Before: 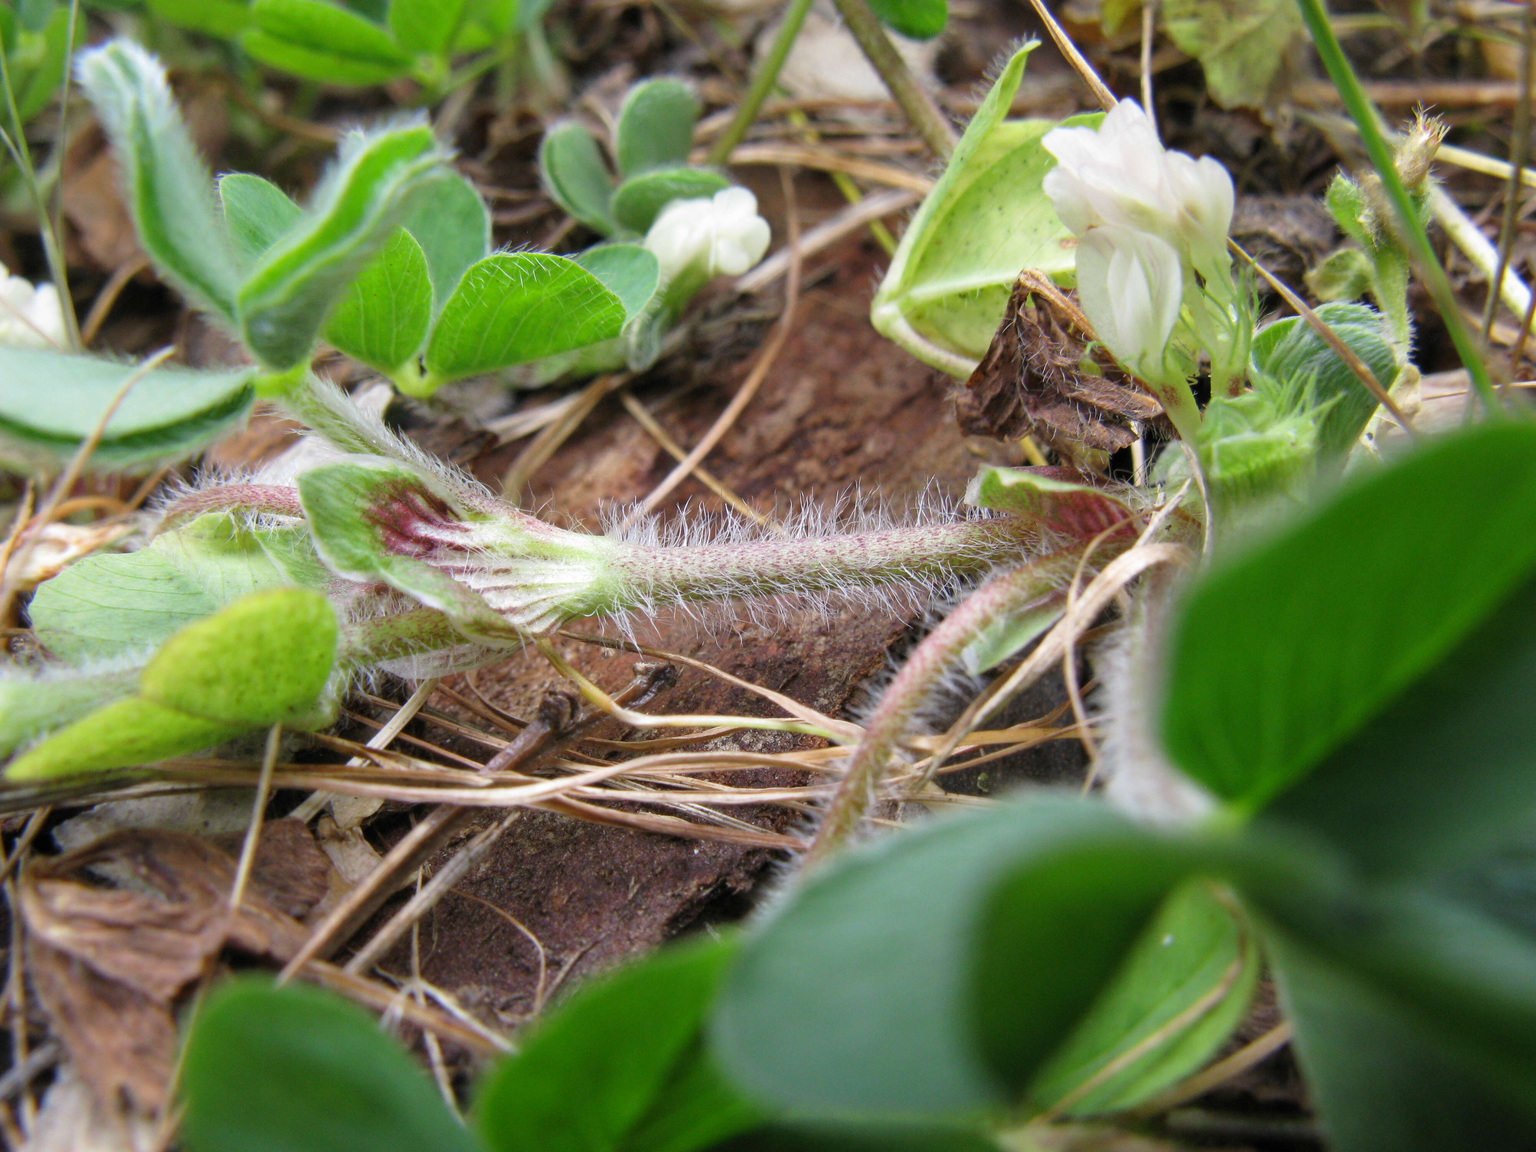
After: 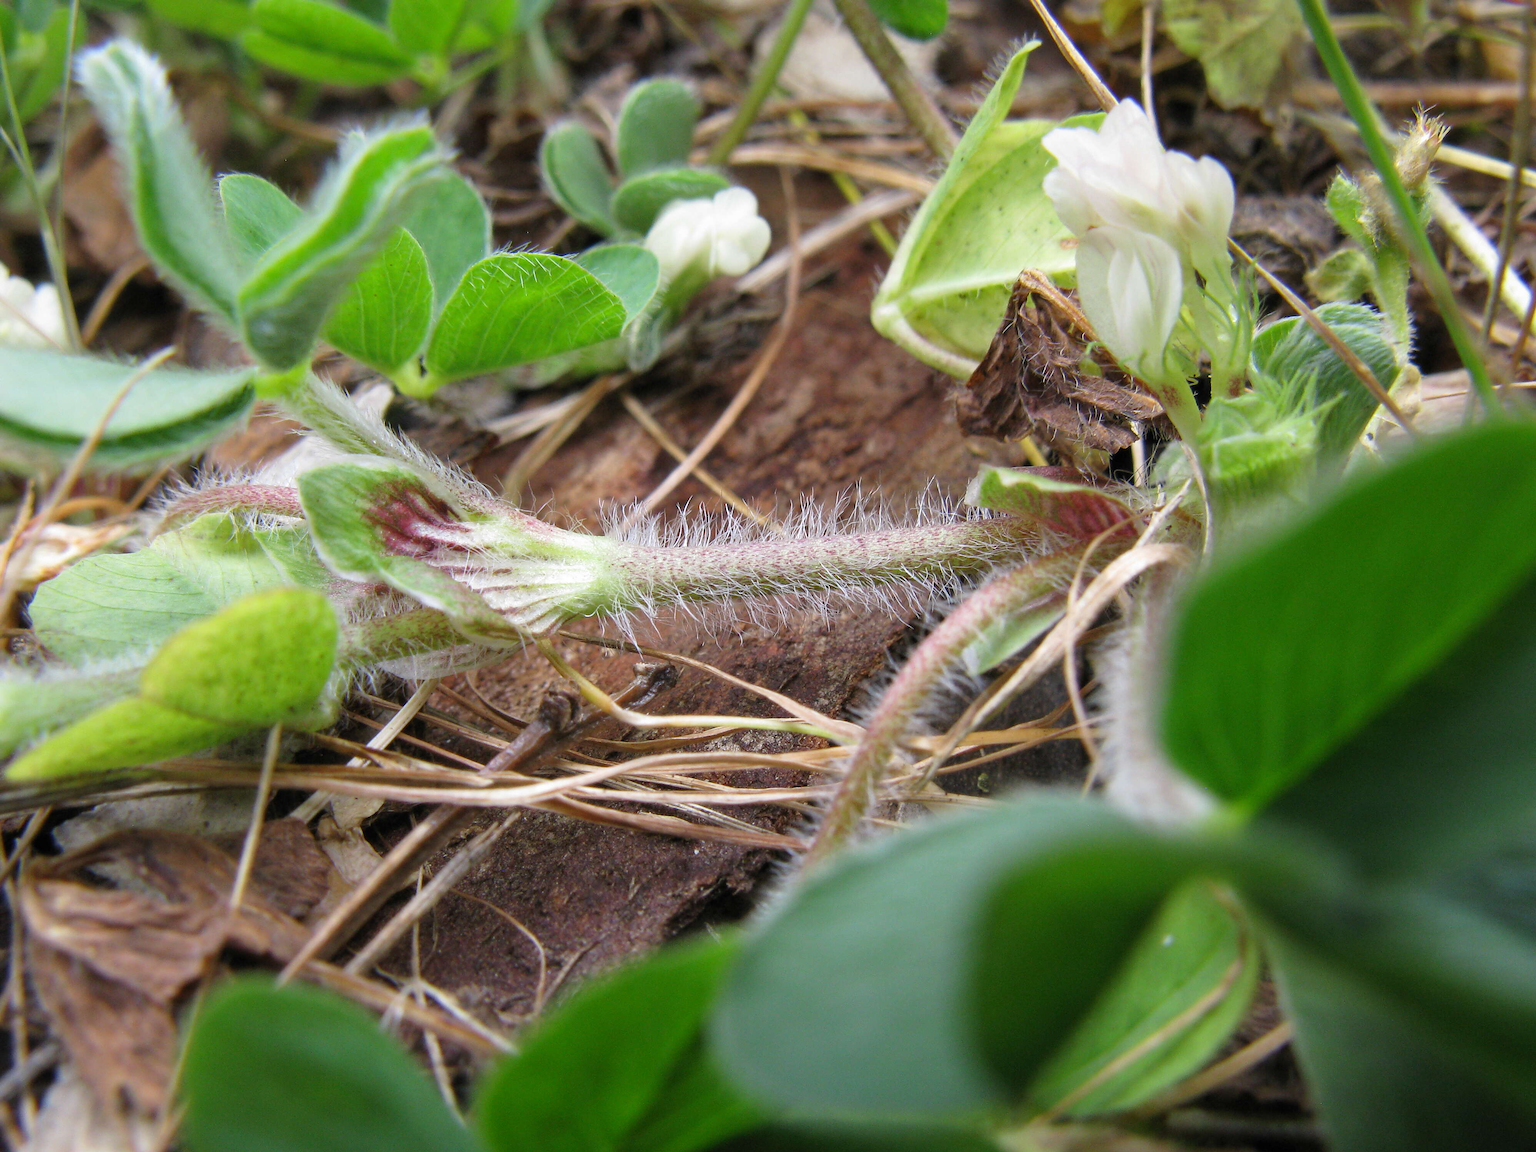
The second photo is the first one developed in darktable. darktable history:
sharpen: radius 1.889, amount 0.415, threshold 1.257
